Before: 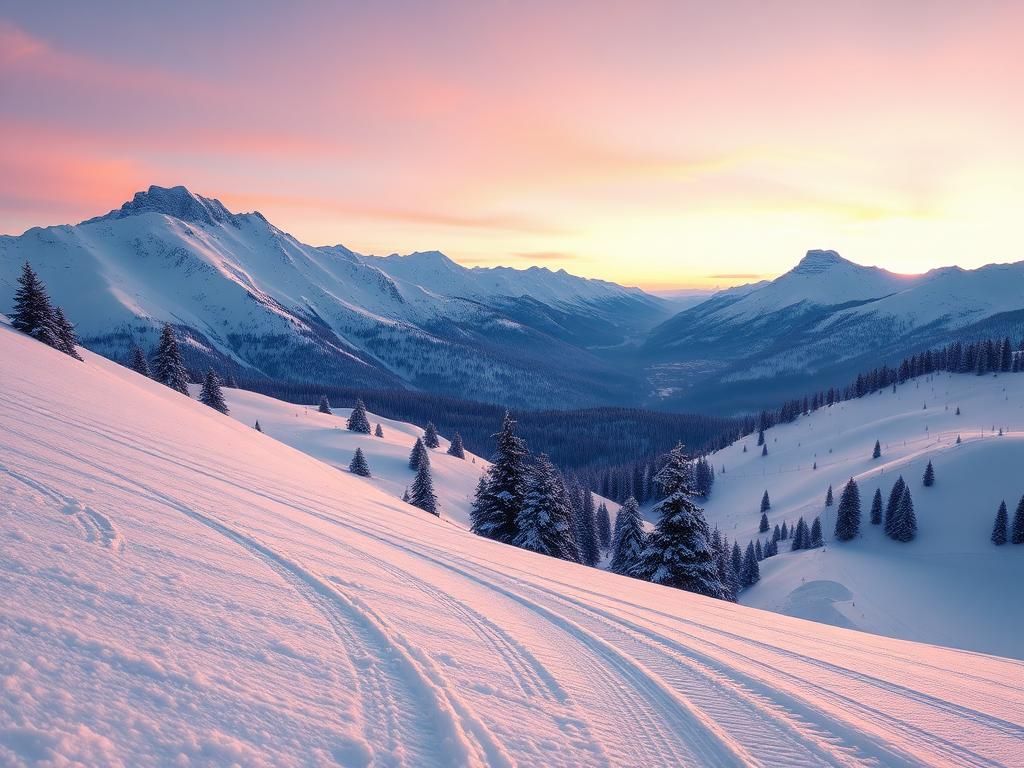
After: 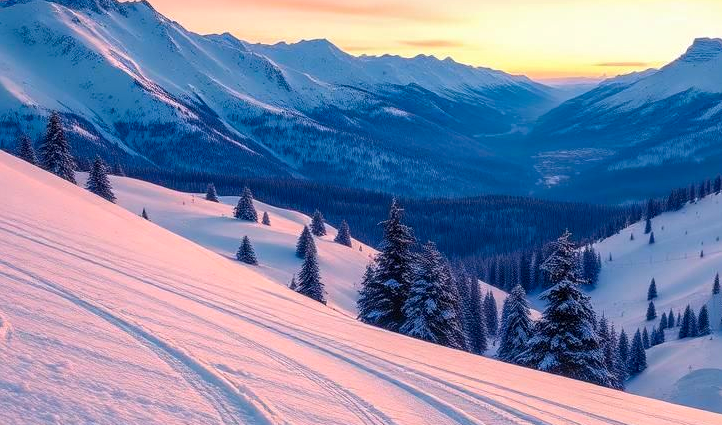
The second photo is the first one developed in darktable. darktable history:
contrast brightness saturation: brightness -0.02, saturation 0.35
crop: left 11.123%, top 27.61%, right 18.3%, bottom 17.034%
local contrast: on, module defaults
